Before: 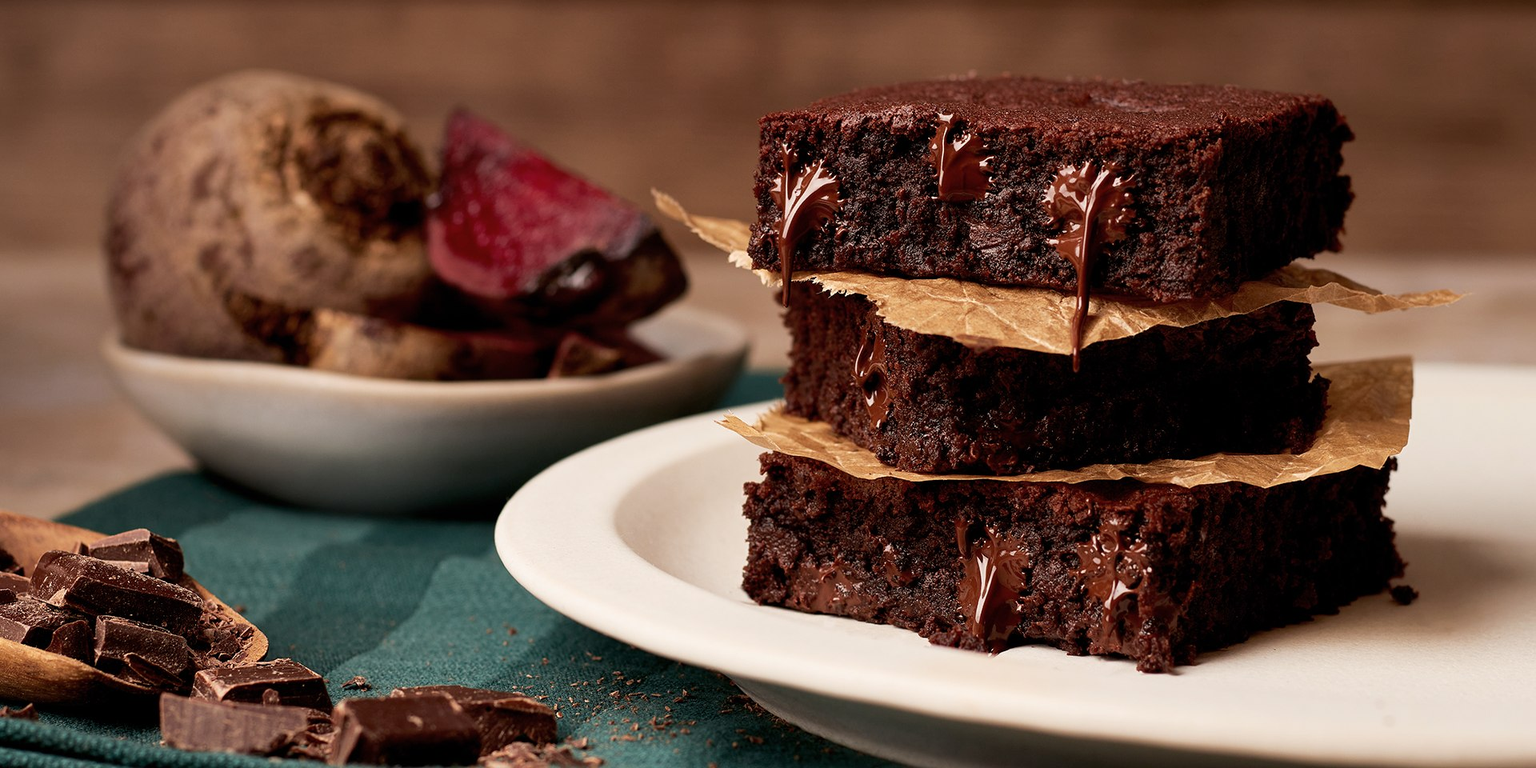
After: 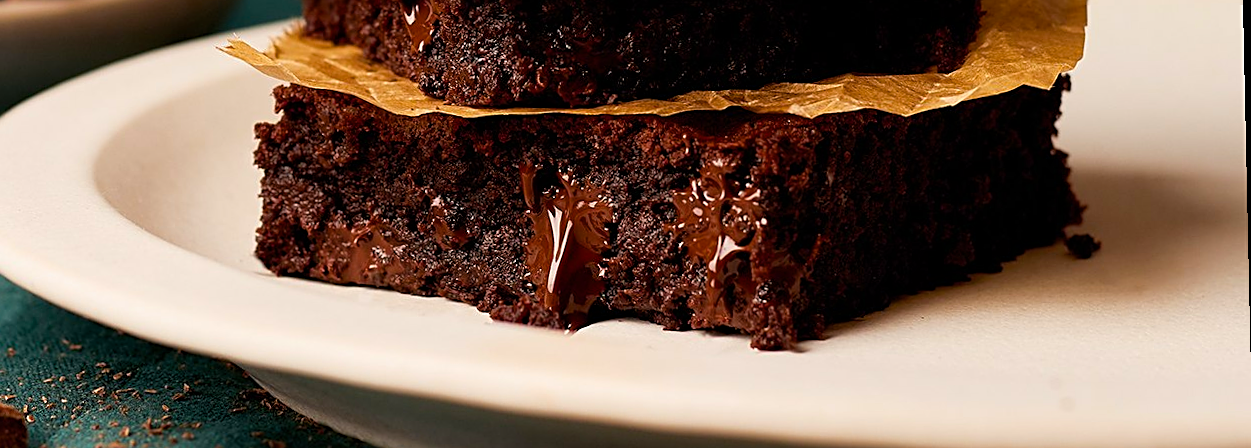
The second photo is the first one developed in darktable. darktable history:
crop and rotate: left 35.509%, top 50.238%, bottom 4.934%
color balance rgb: perceptual saturation grading › global saturation 25%, global vibrance 20%
sharpen: on, module defaults
rotate and perspective: rotation -1.24°, automatic cropping off
